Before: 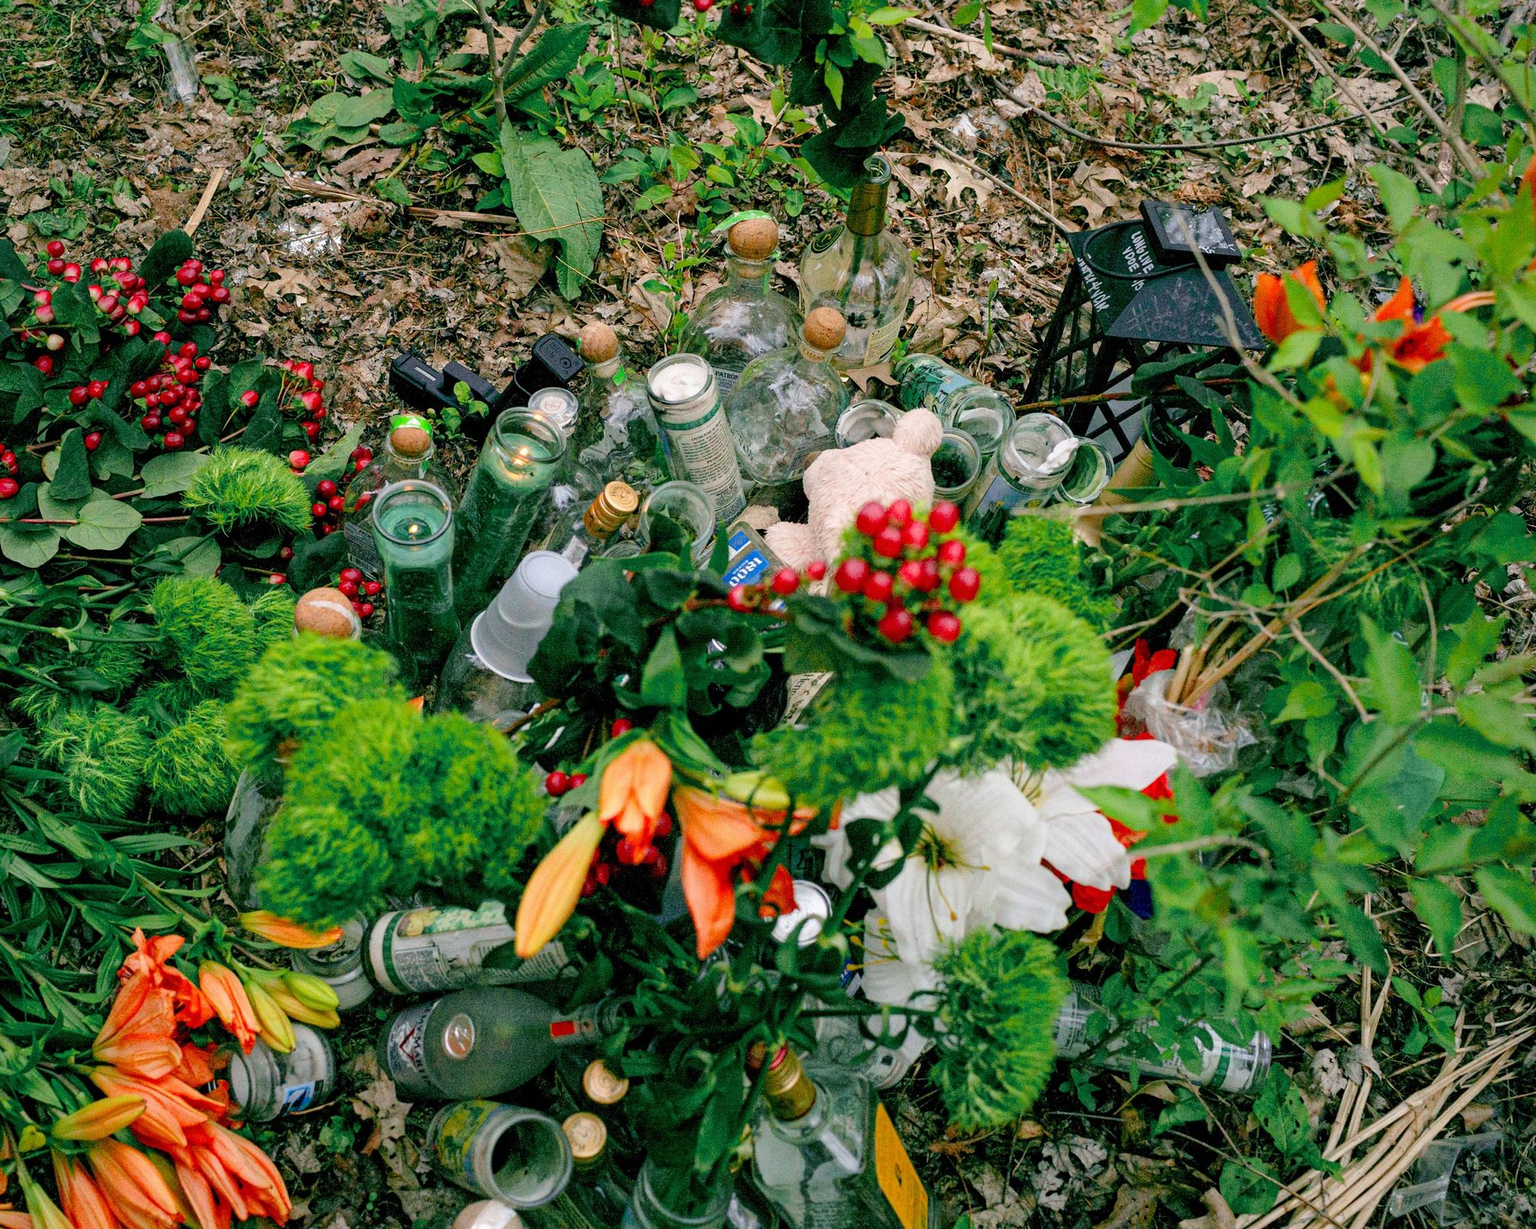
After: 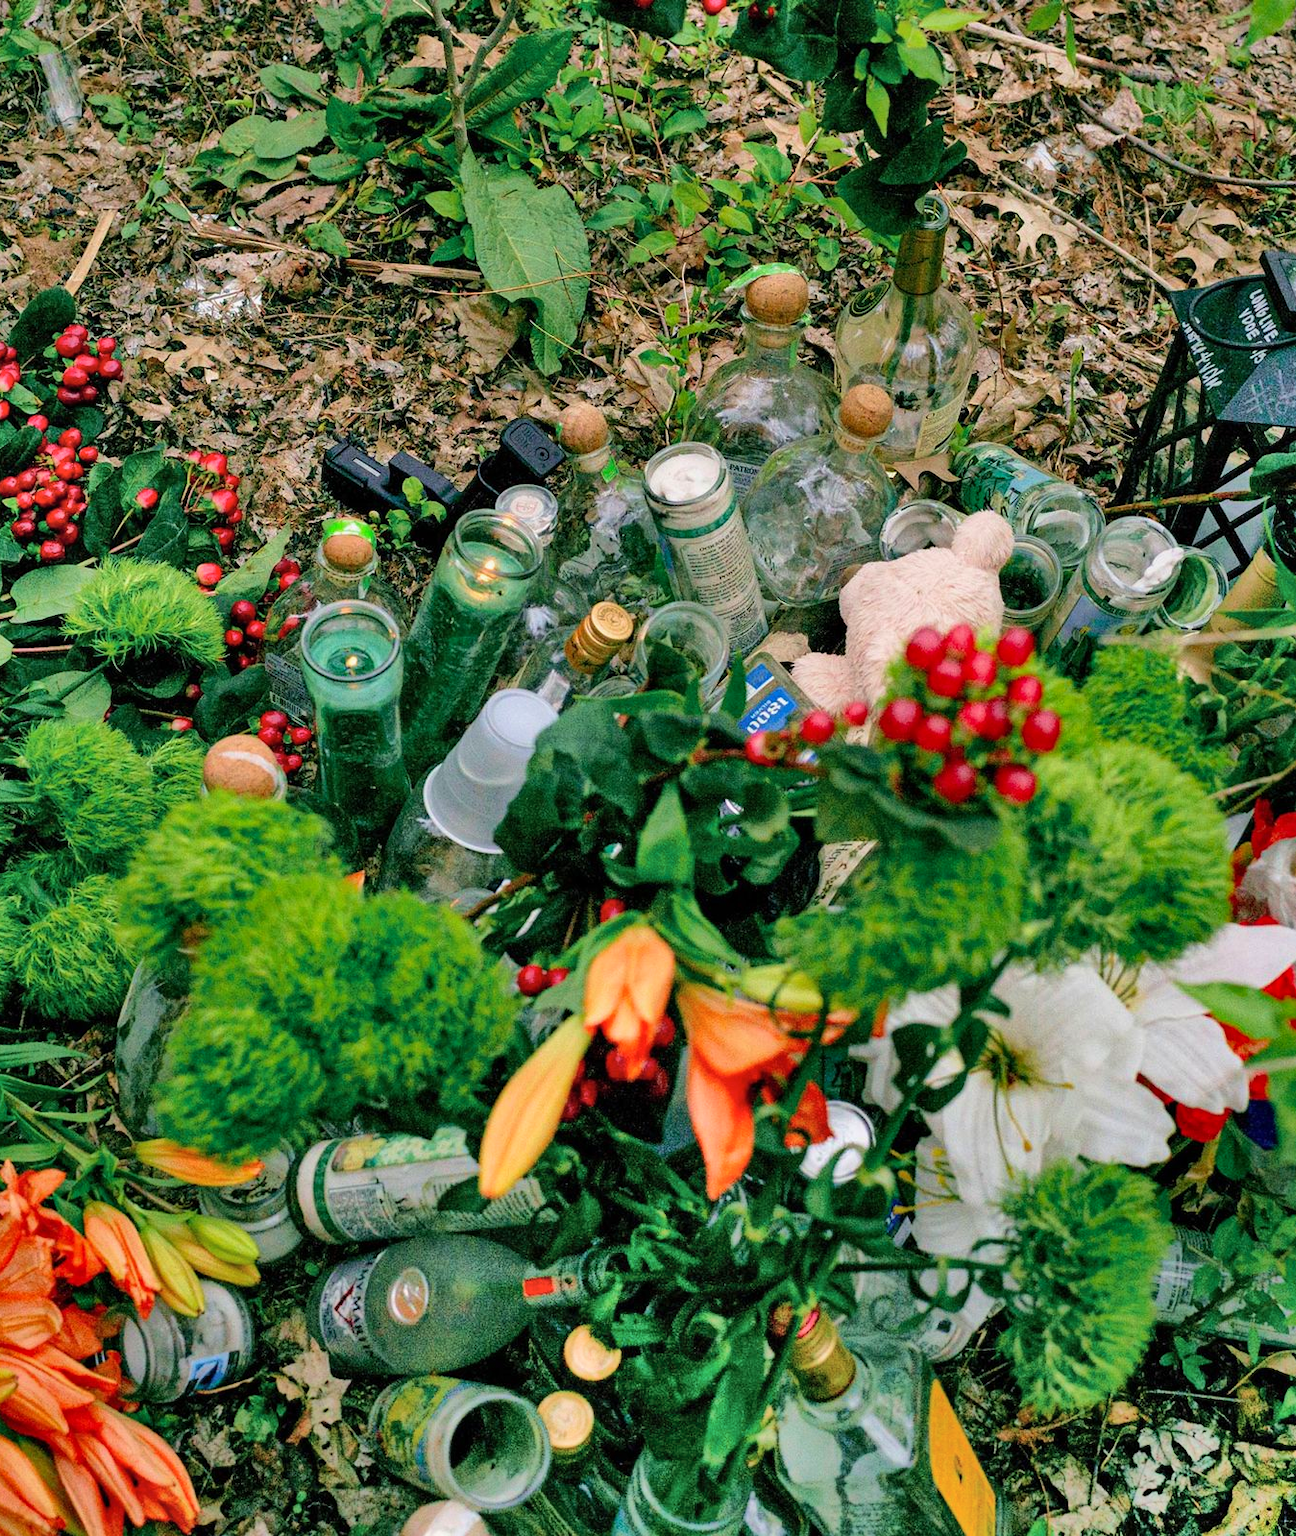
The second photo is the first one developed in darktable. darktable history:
velvia: on, module defaults
shadows and highlights: radius 123.27, shadows 99.21, white point adjustment -3.12, highlights -98.38, highlights color adjustment 89.54%, soften with gaussian
crop and rotate: left 8.616%, right 23.835%
